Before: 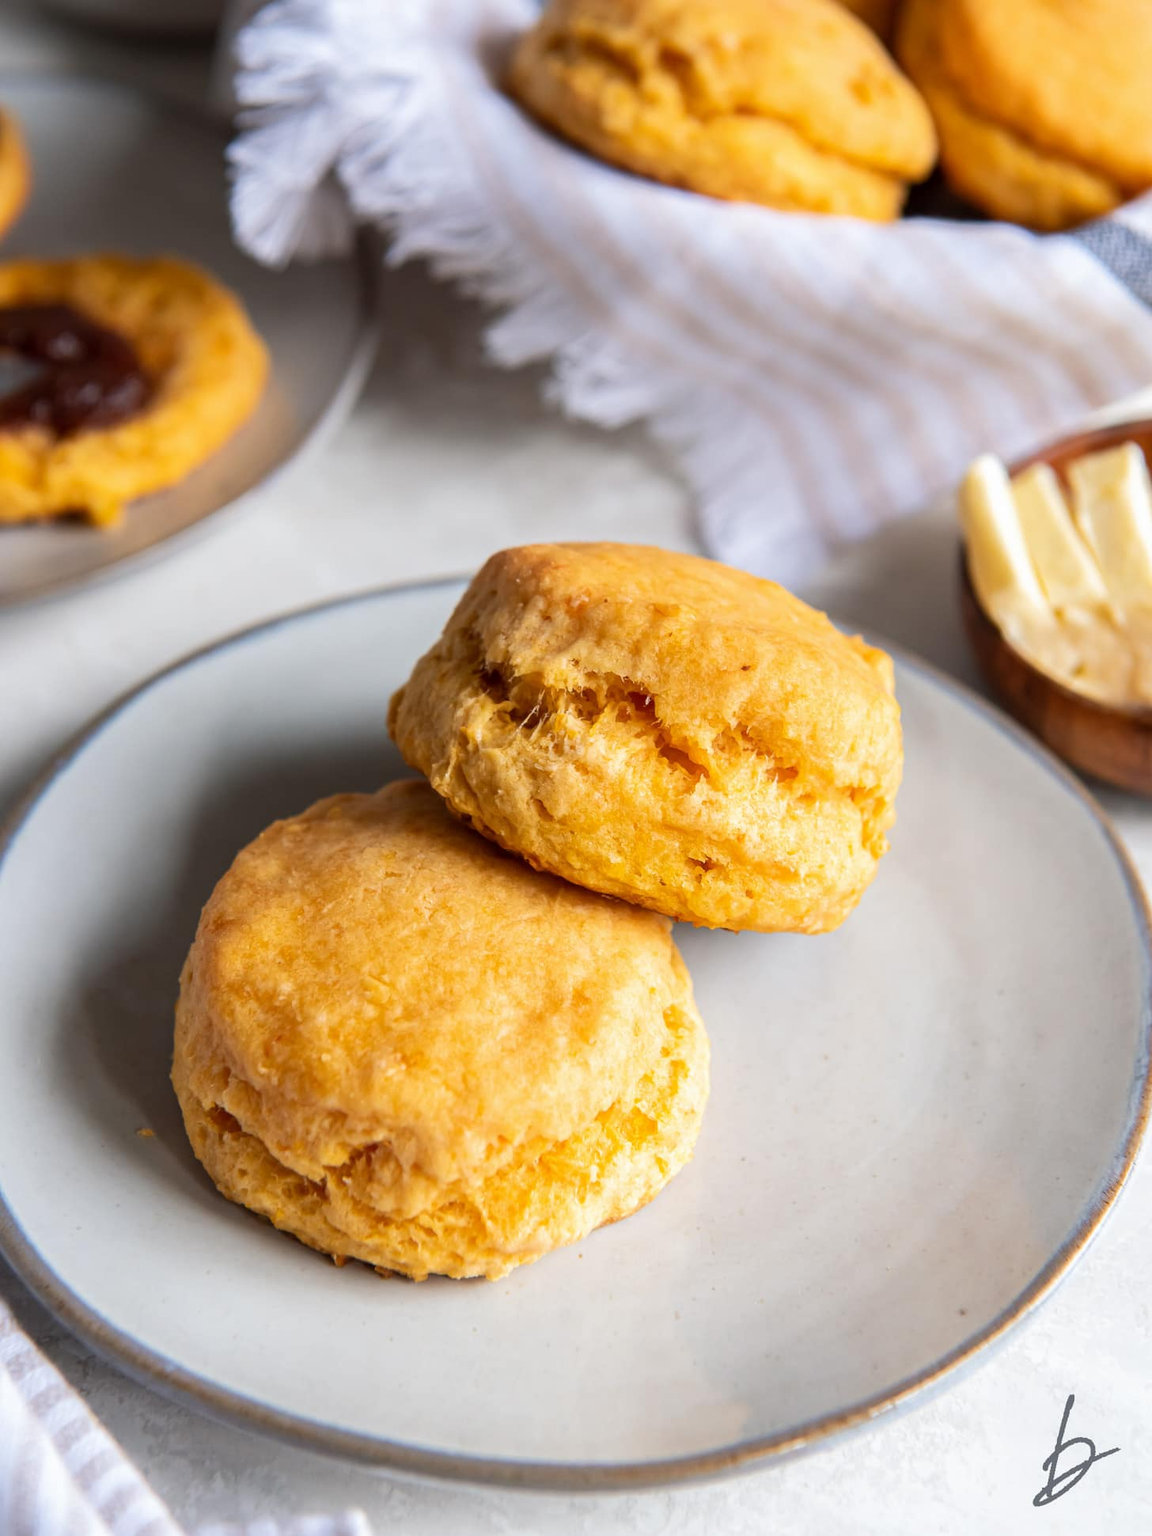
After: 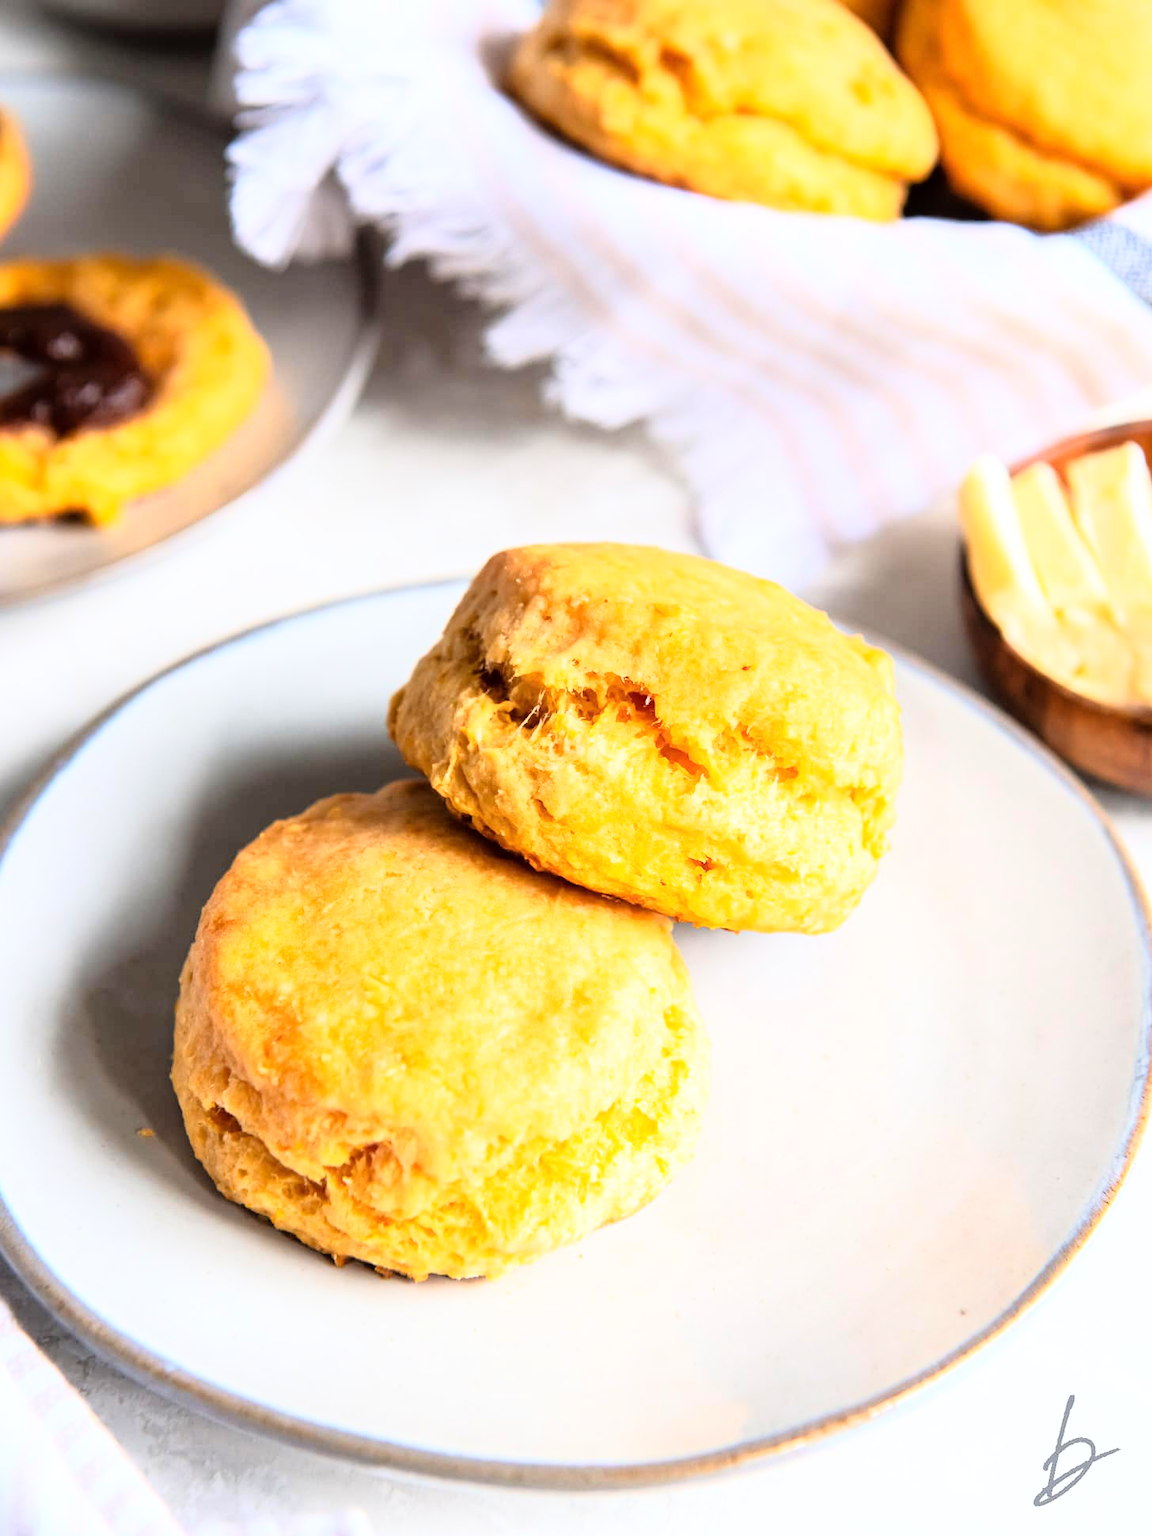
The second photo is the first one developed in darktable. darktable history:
base curve: curves: ch0 [(0, 0) (0.012, 0.01) (0.073, 0.168) (0.31, 0.711) (0.645, 0.957) (1, 1)], exposure shift 0.01
